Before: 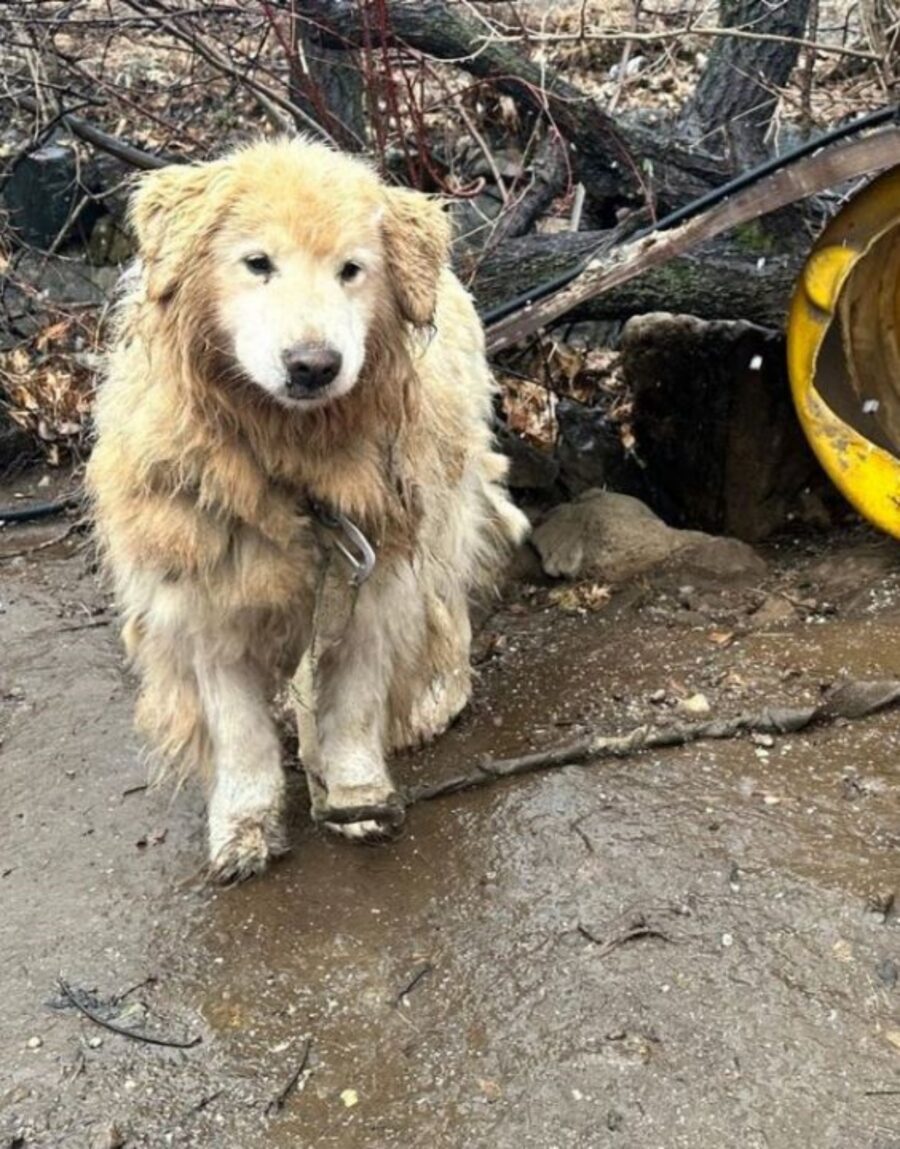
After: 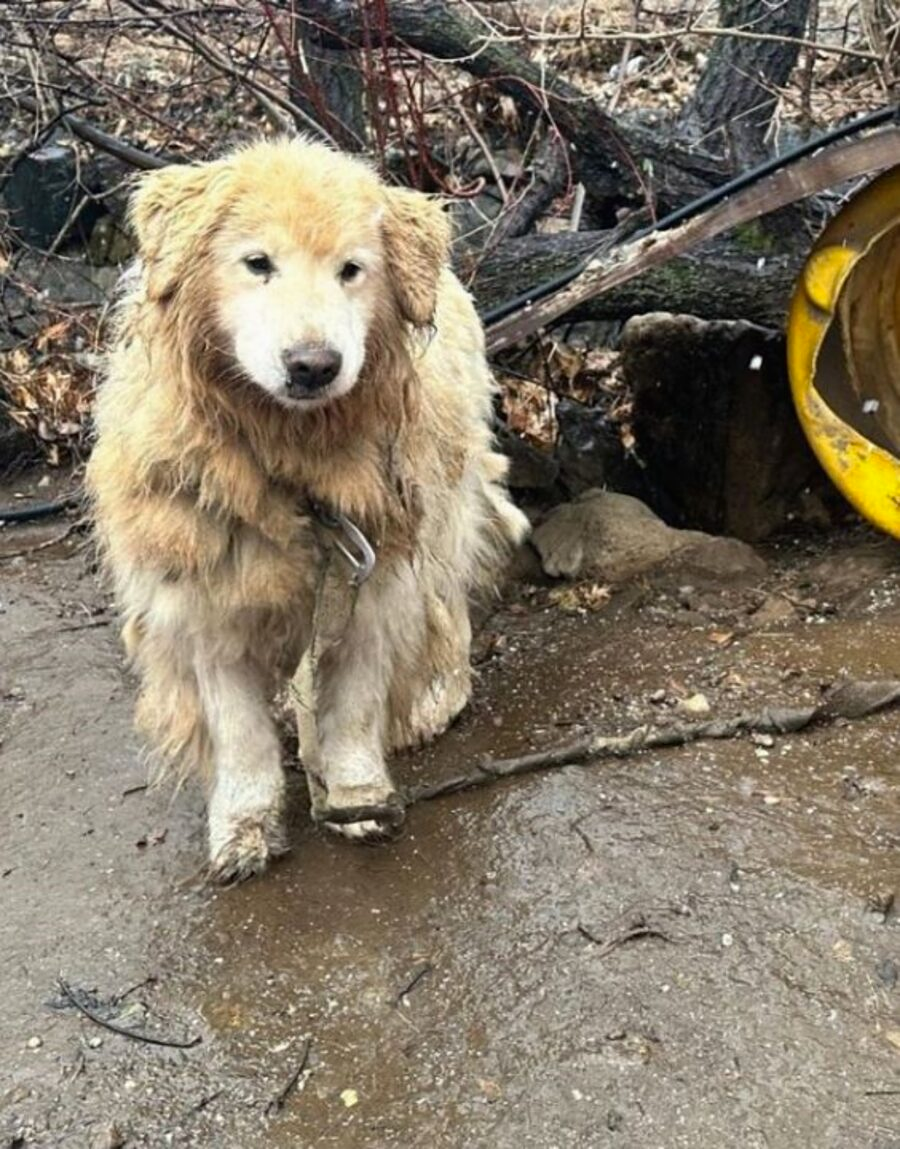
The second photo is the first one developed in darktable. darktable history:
contrast brightness saturation: contrast -0.02, brightness -0.01, saturation 0.03
sharpen: amount 0.2
